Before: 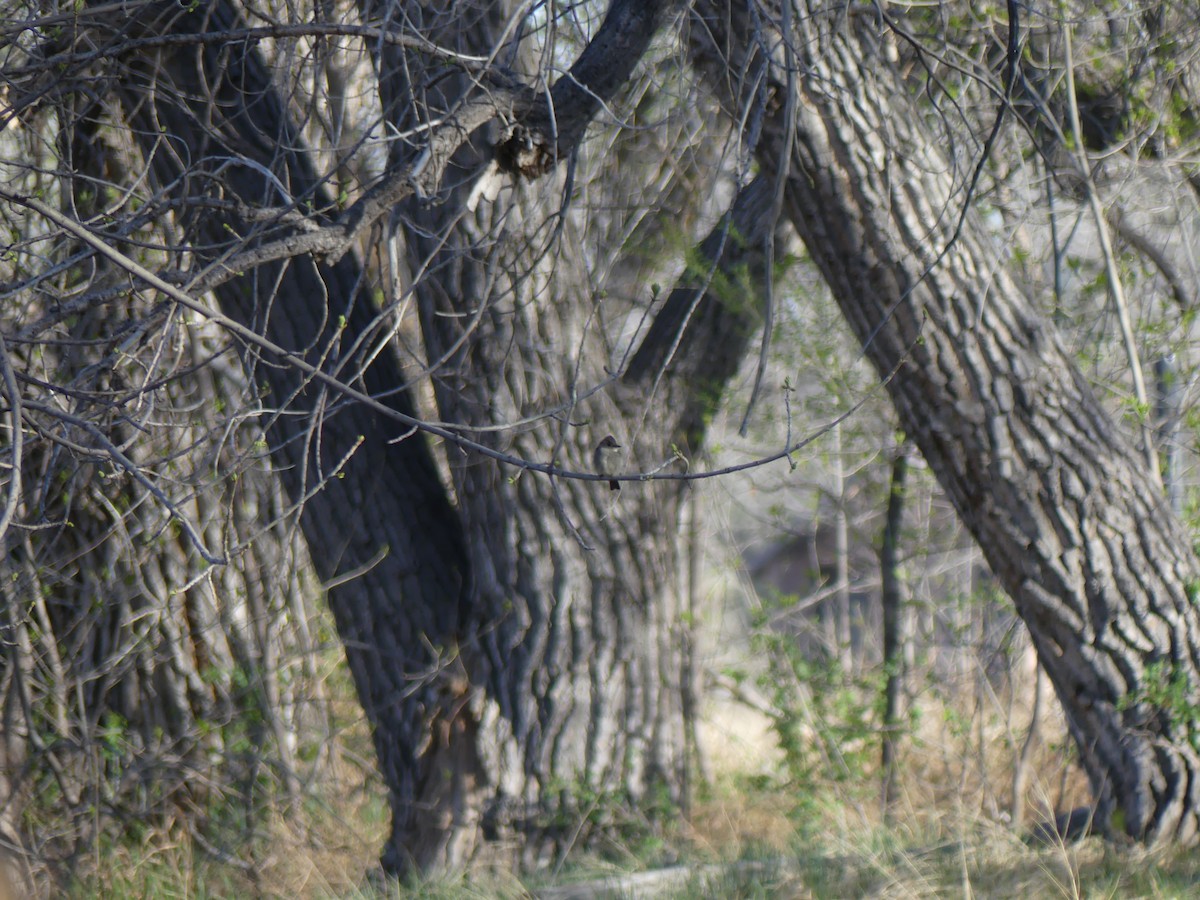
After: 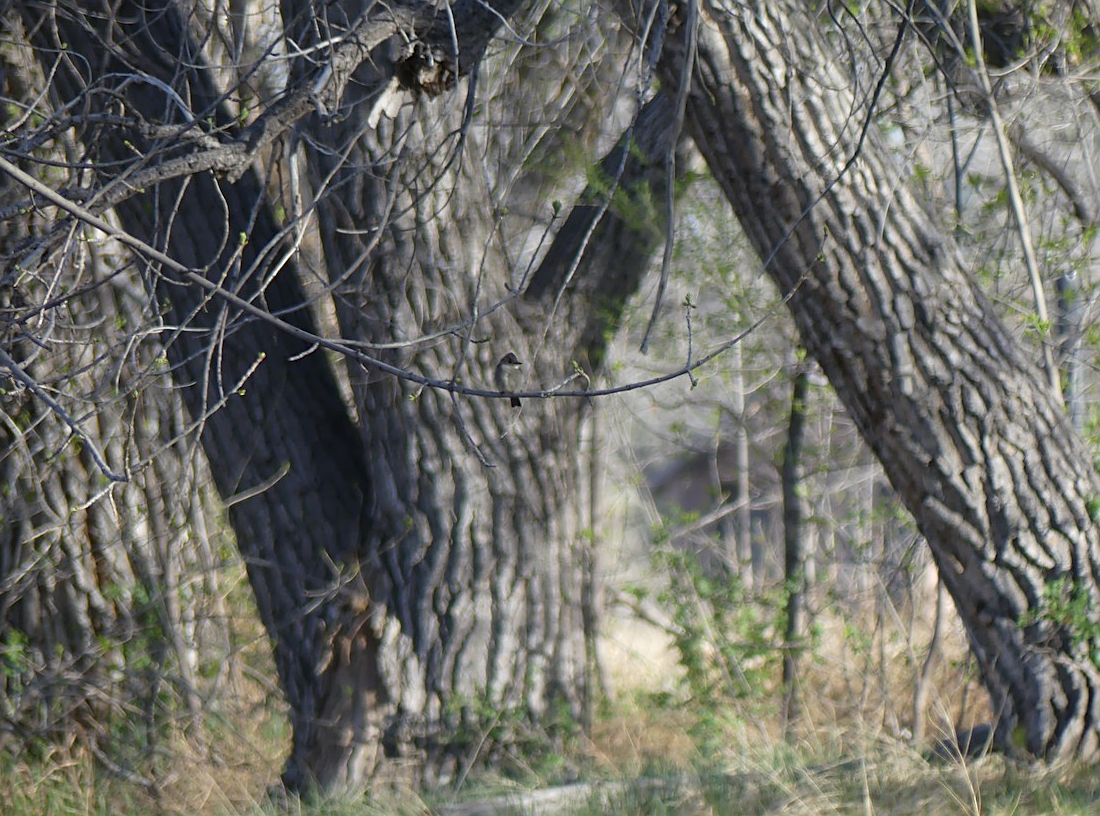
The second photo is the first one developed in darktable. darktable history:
crop and rotate: left 8.262%, top 9.226%
sharpen: on, module defaults
